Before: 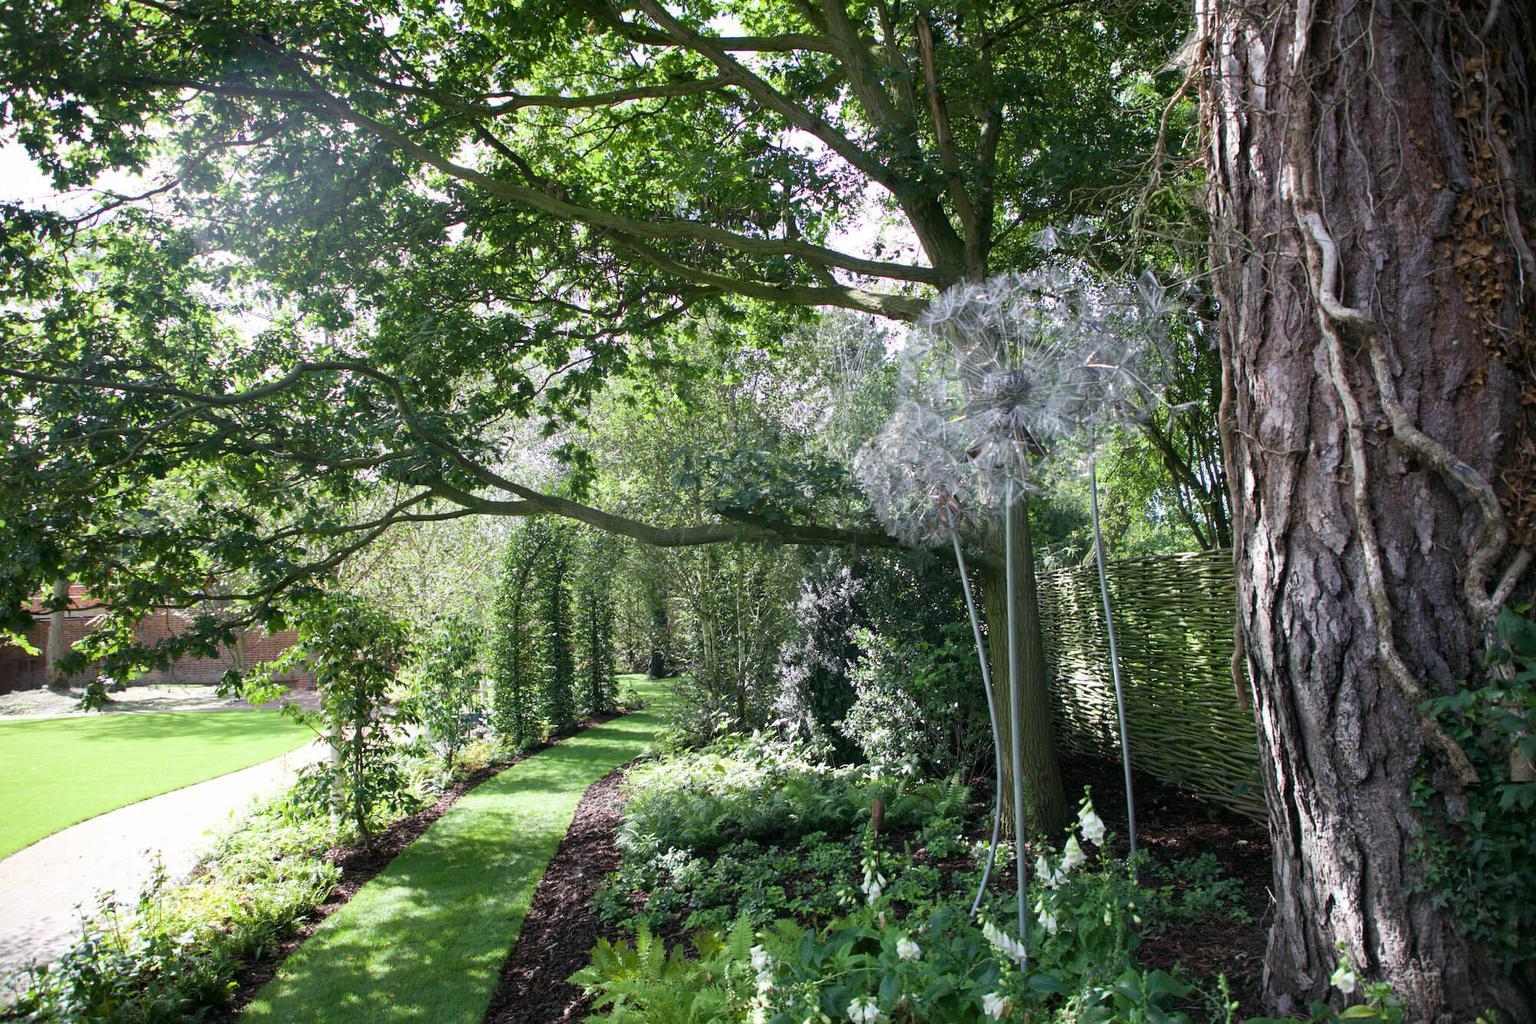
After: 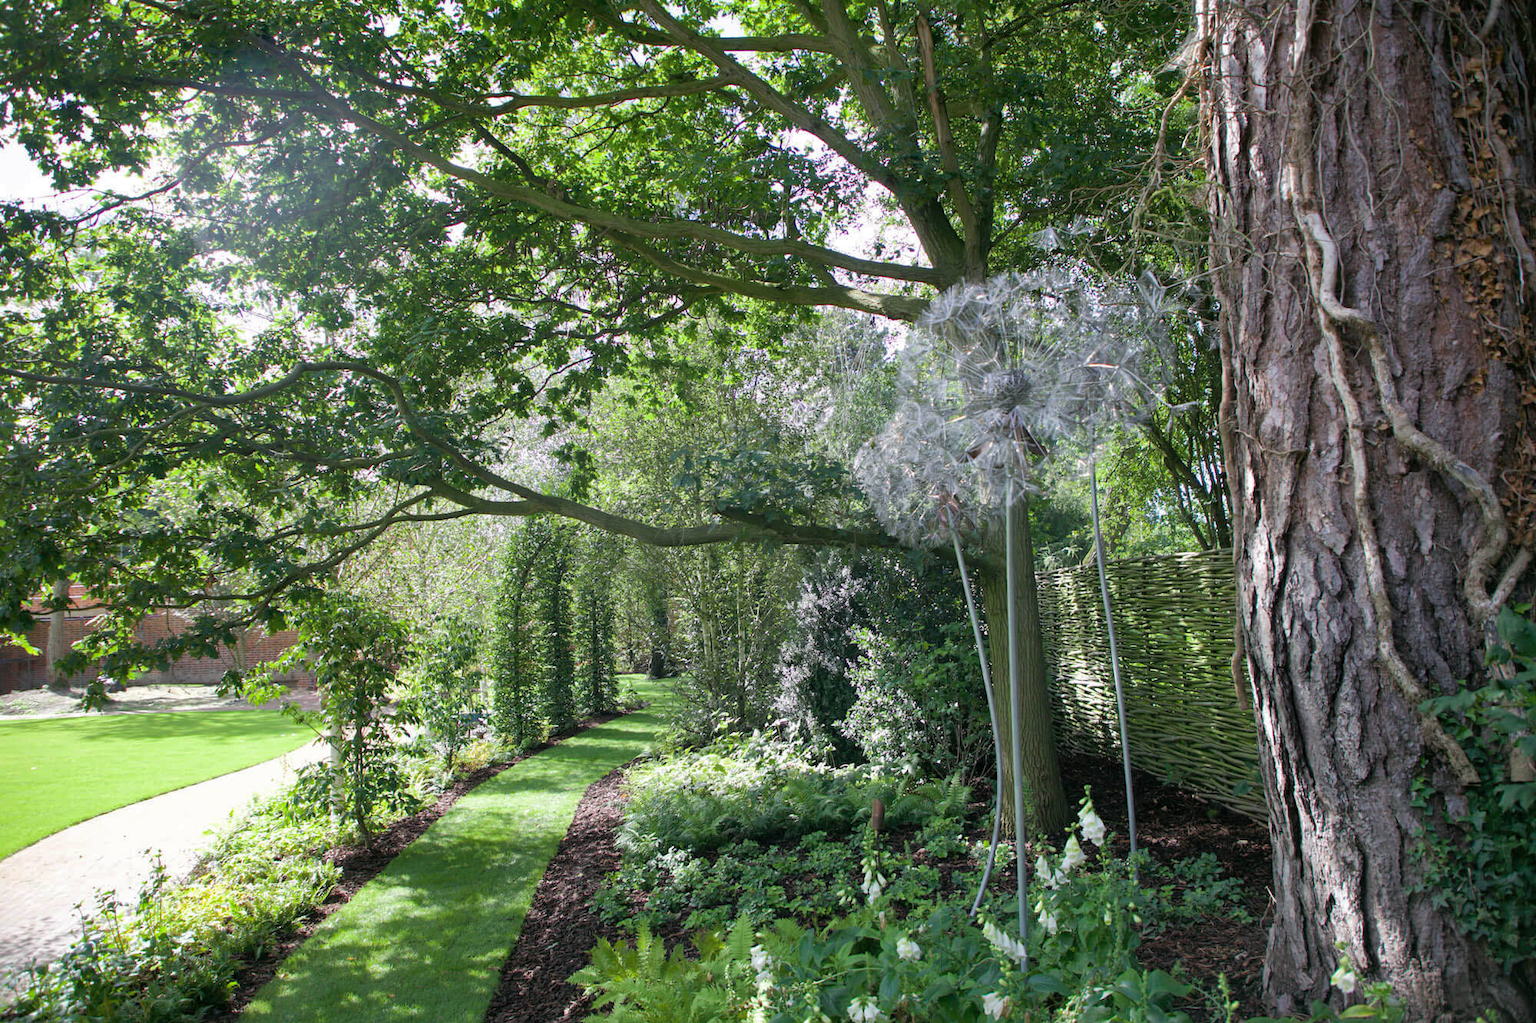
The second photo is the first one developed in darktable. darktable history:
contrast equalizer: y [[0.5 ×6], [0.5 ×6], [0.5, 0.5, 0.501, 0.545, 0.707, 0.863], [0 ×6], [0 ×6]]
shadows and highlights: on, module defaults
